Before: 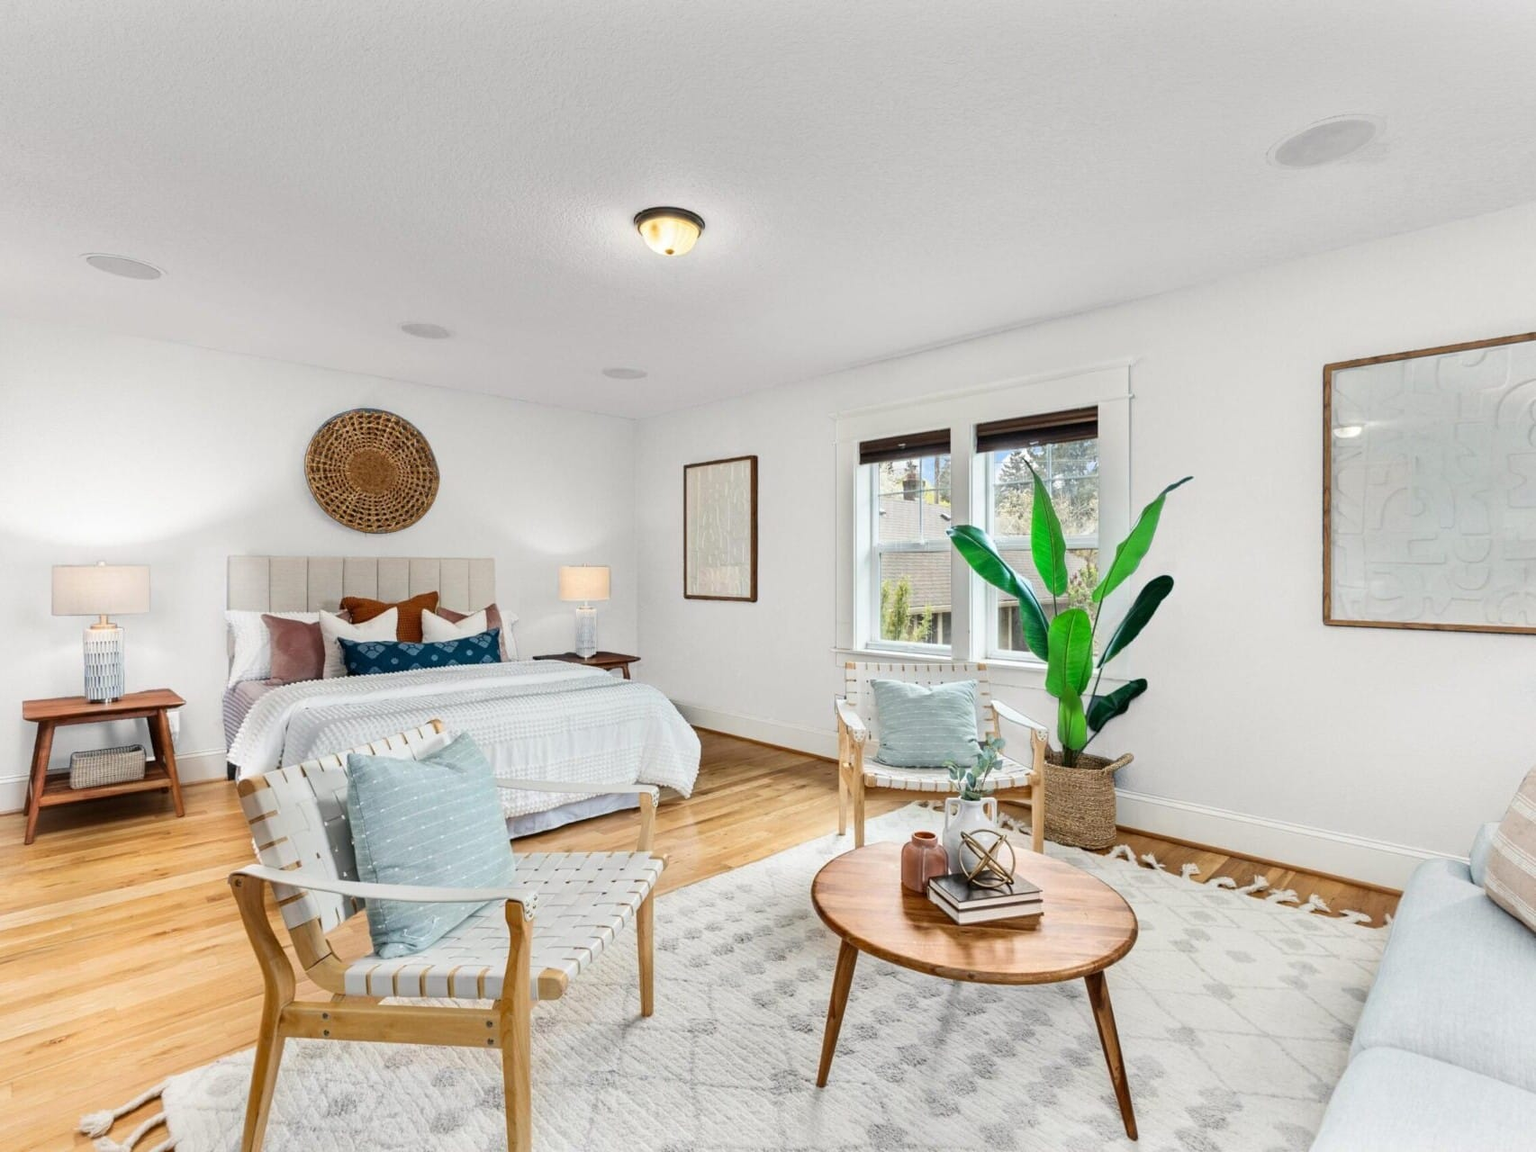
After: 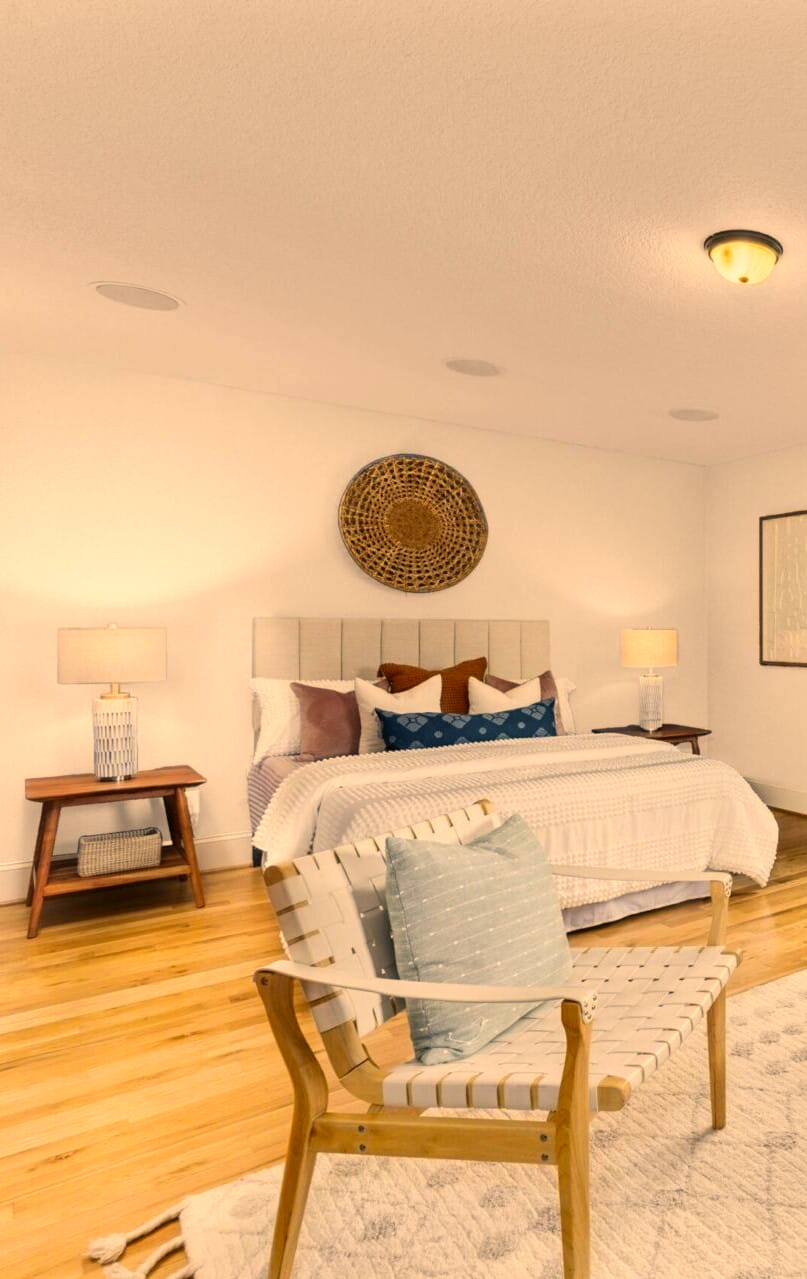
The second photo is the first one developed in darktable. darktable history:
crop and rotate: left 0.042%, top 0%, right 52.608%
color correction: highlights a* 14.97, highlights b* 32.18
